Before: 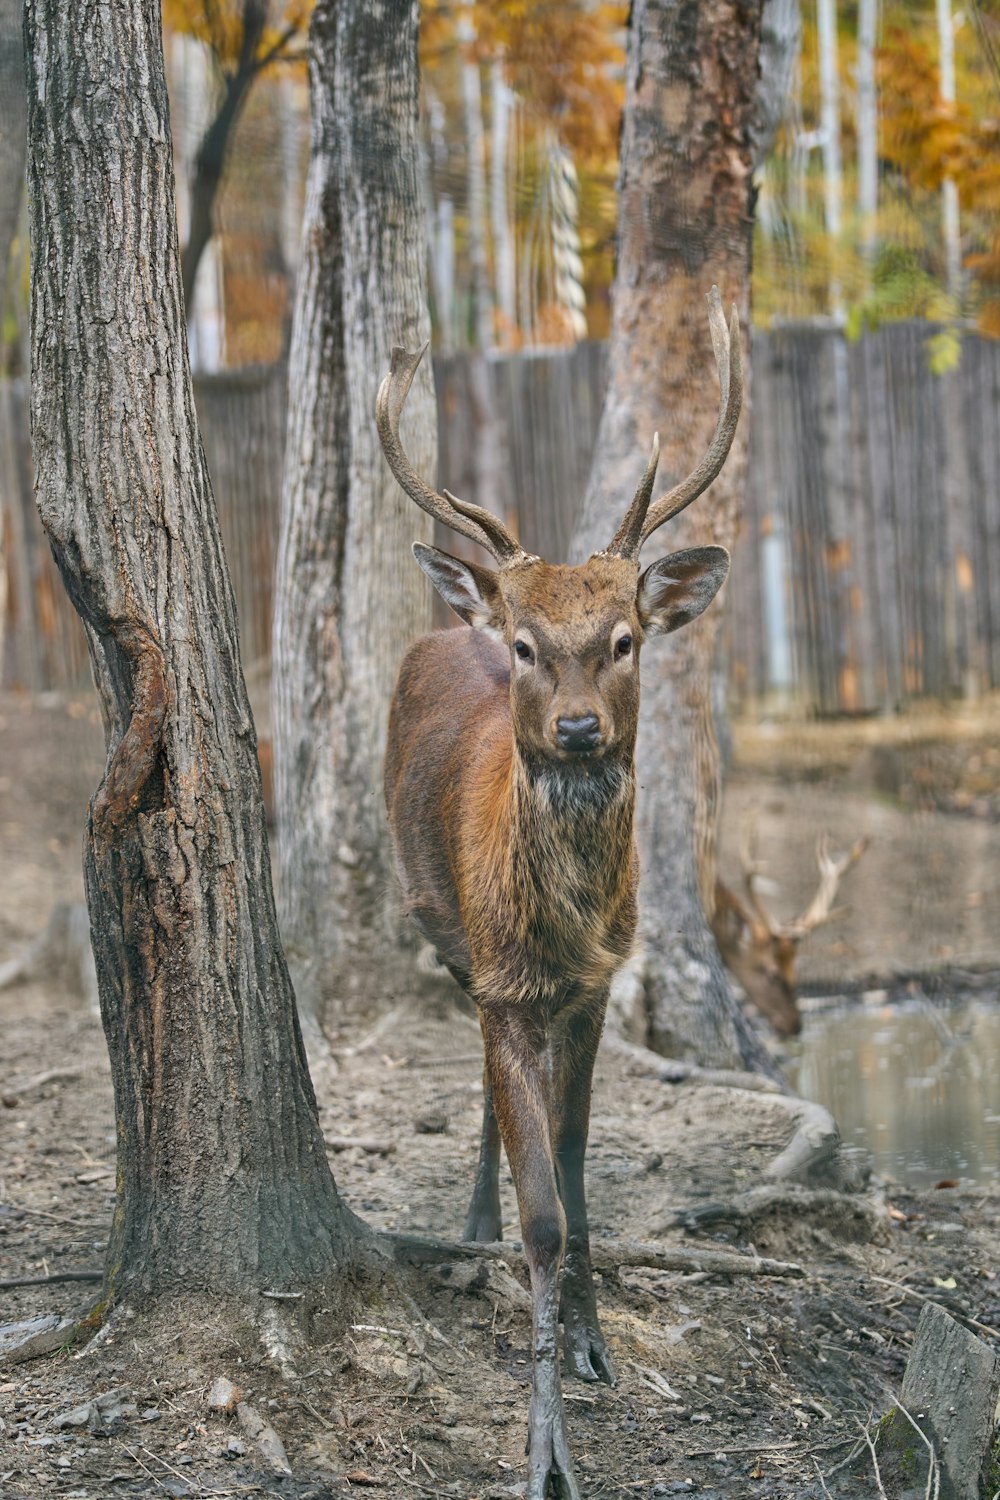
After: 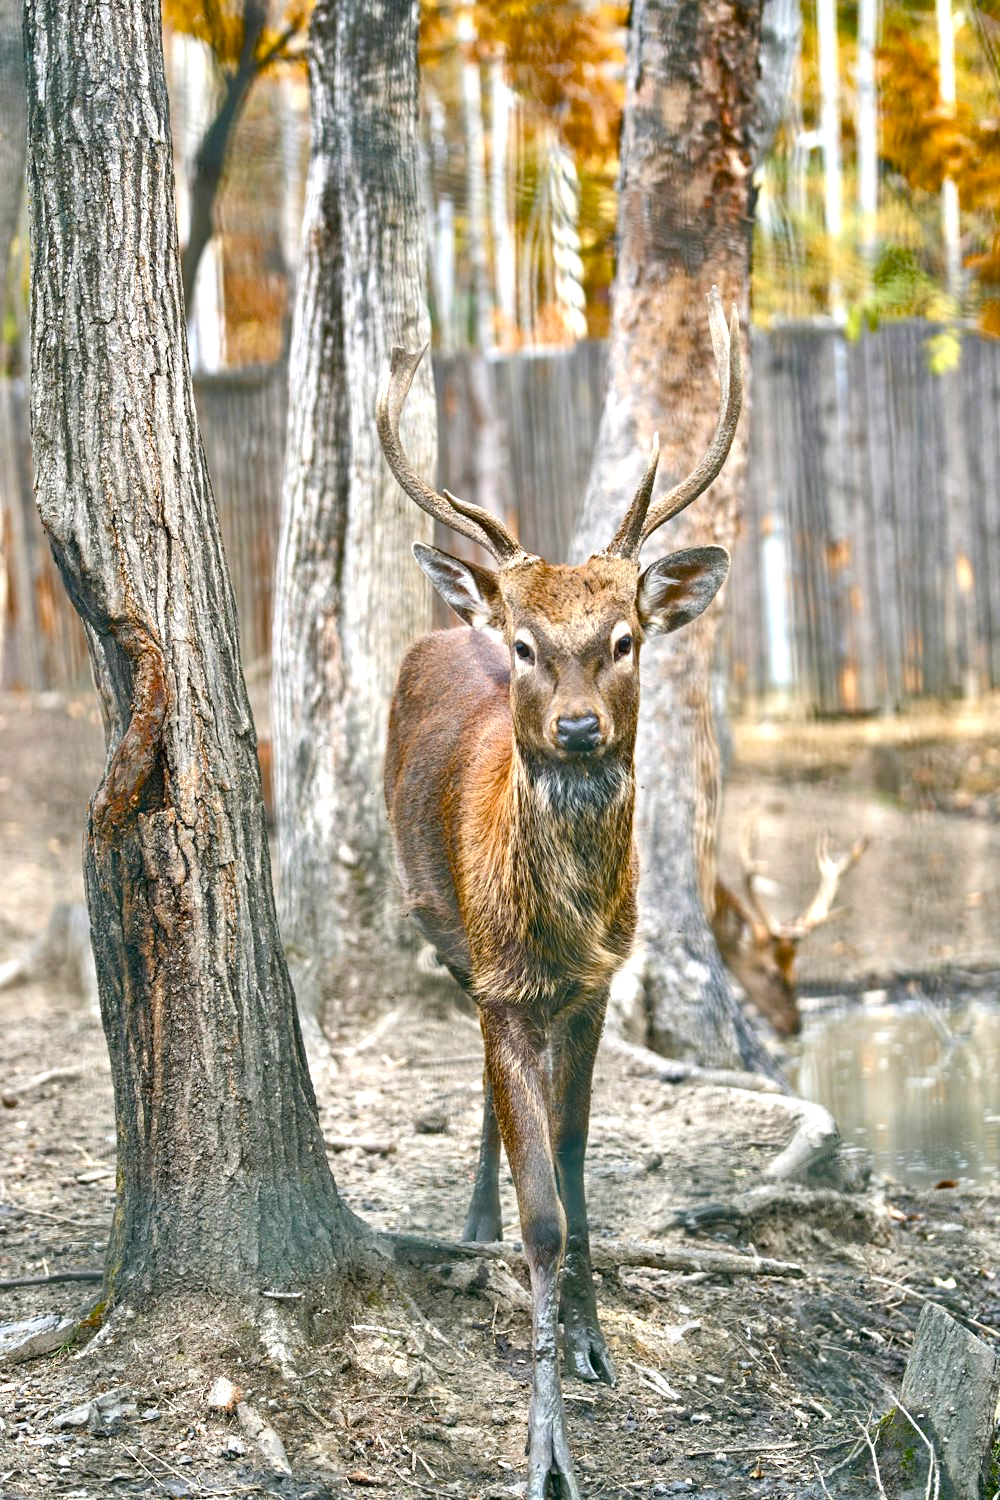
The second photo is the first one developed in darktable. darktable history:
color balance rgb: perceptual saturation grading › global saturation 20%, perceptual saturation grading › highlights -24.726%, perceptual saturation grading › shadows 49.303%, global vibrance 9.849%, contrast 15.341%, saturation formula JzAzBz (2021)
exposure: black level correction 0, exposure 0.691 EV, compensate exposure bias true, compensate highlight preservation false
